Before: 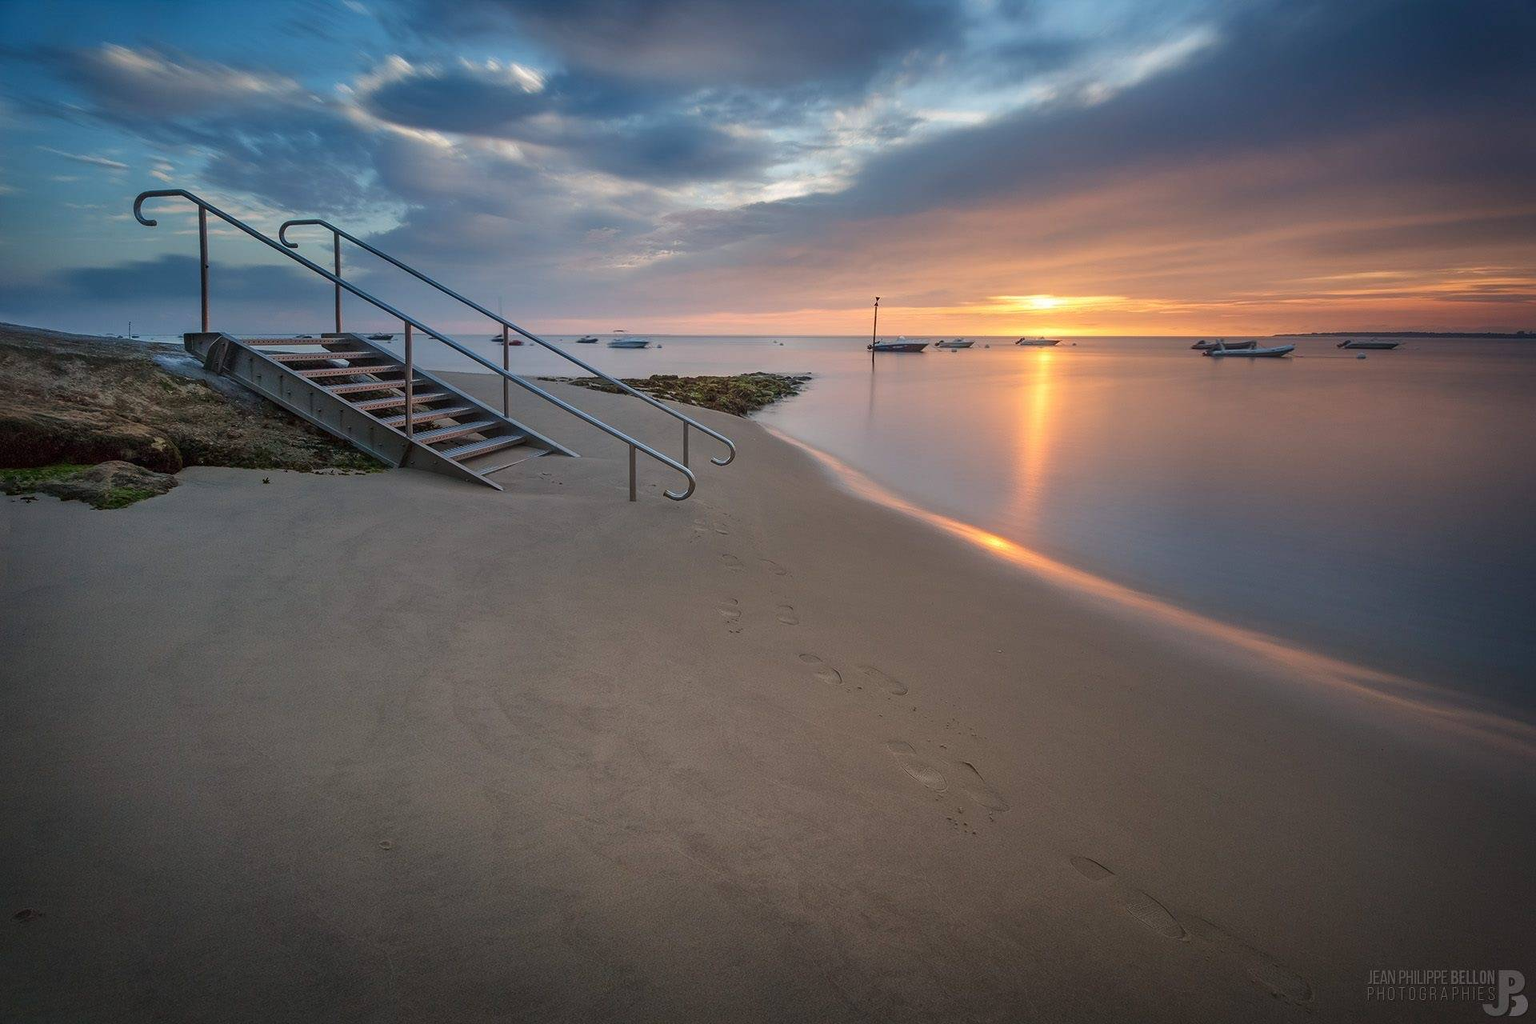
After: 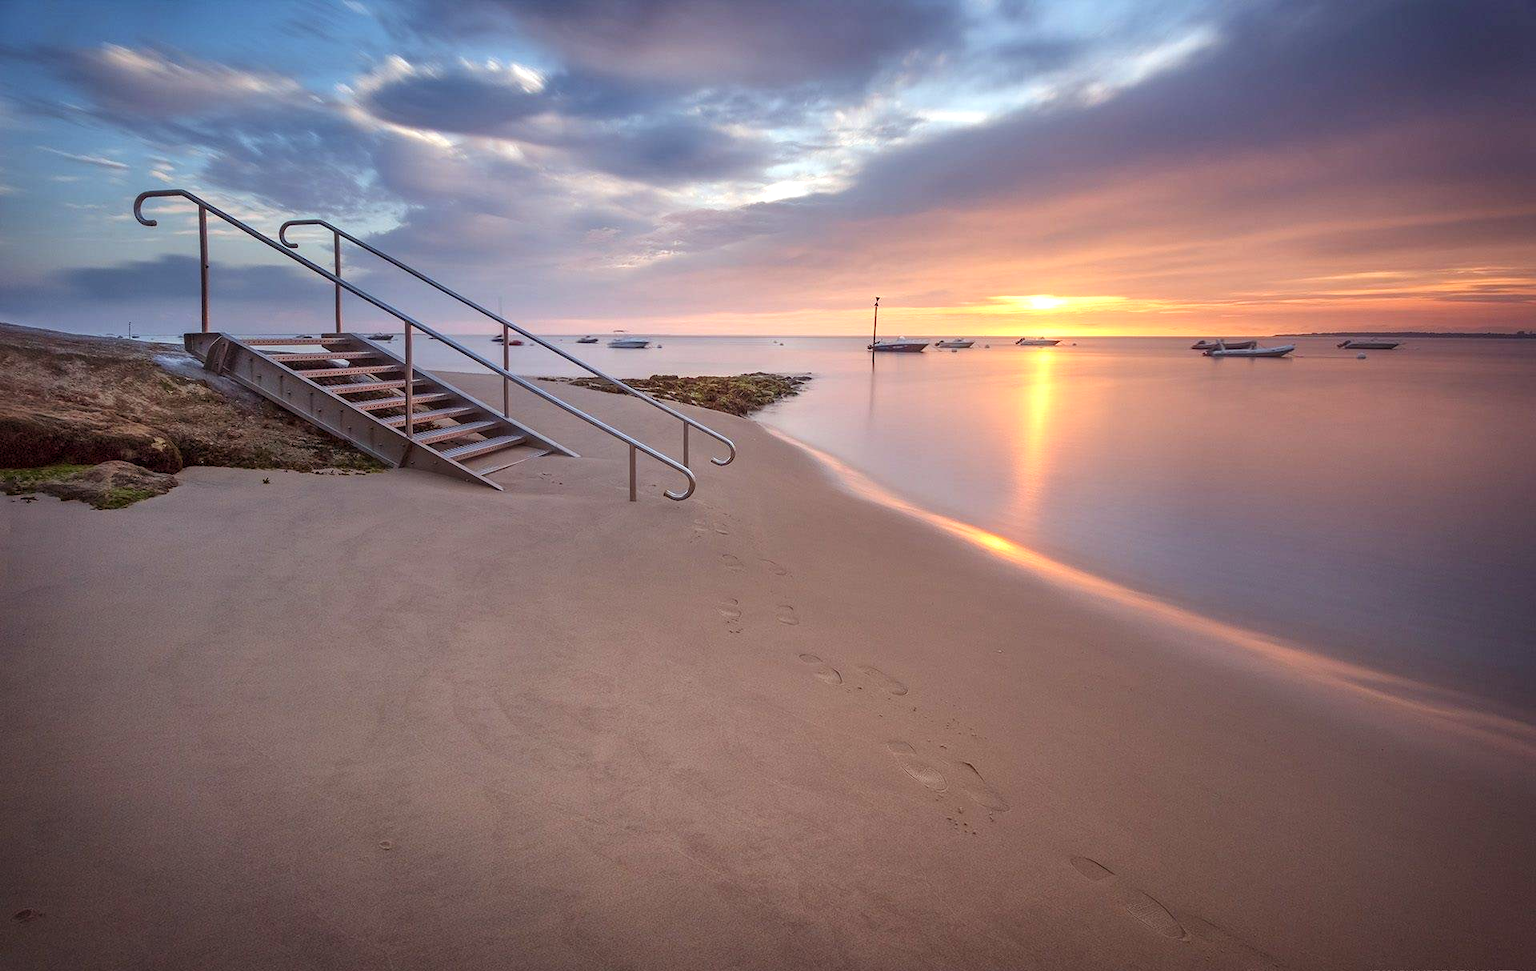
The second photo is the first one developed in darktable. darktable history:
rgb levels: mode RGB, independent channels, levels [[0, 0.474, 1], [0, 0.5, 1], [0, 0.5, 1]]
exposure: exposure 0.6 EV, compensate highlight preservation false
levels: mode automatic, black 0.023%, white 99.97%, levels [0.062, 0.494, 0.925]
crop and rotate: top 0%, bottom 5.097%
